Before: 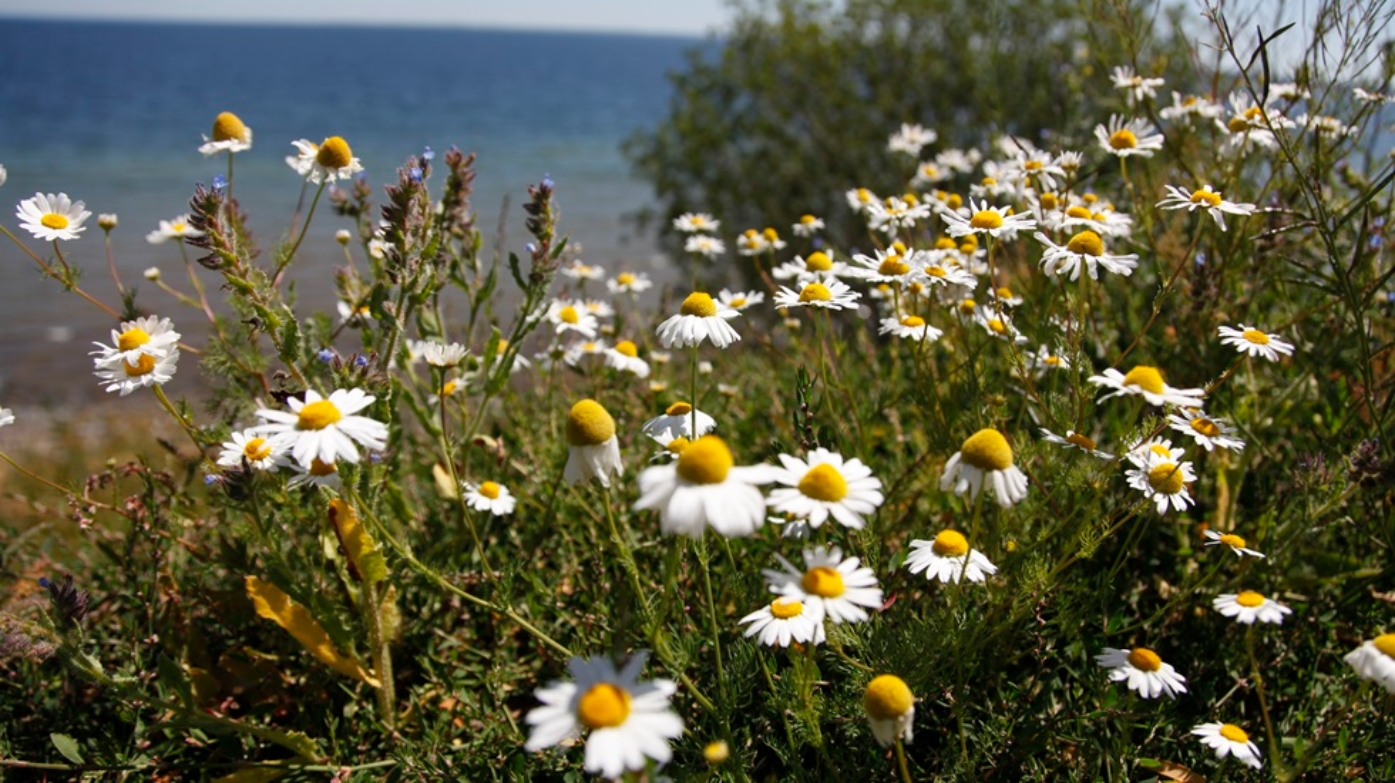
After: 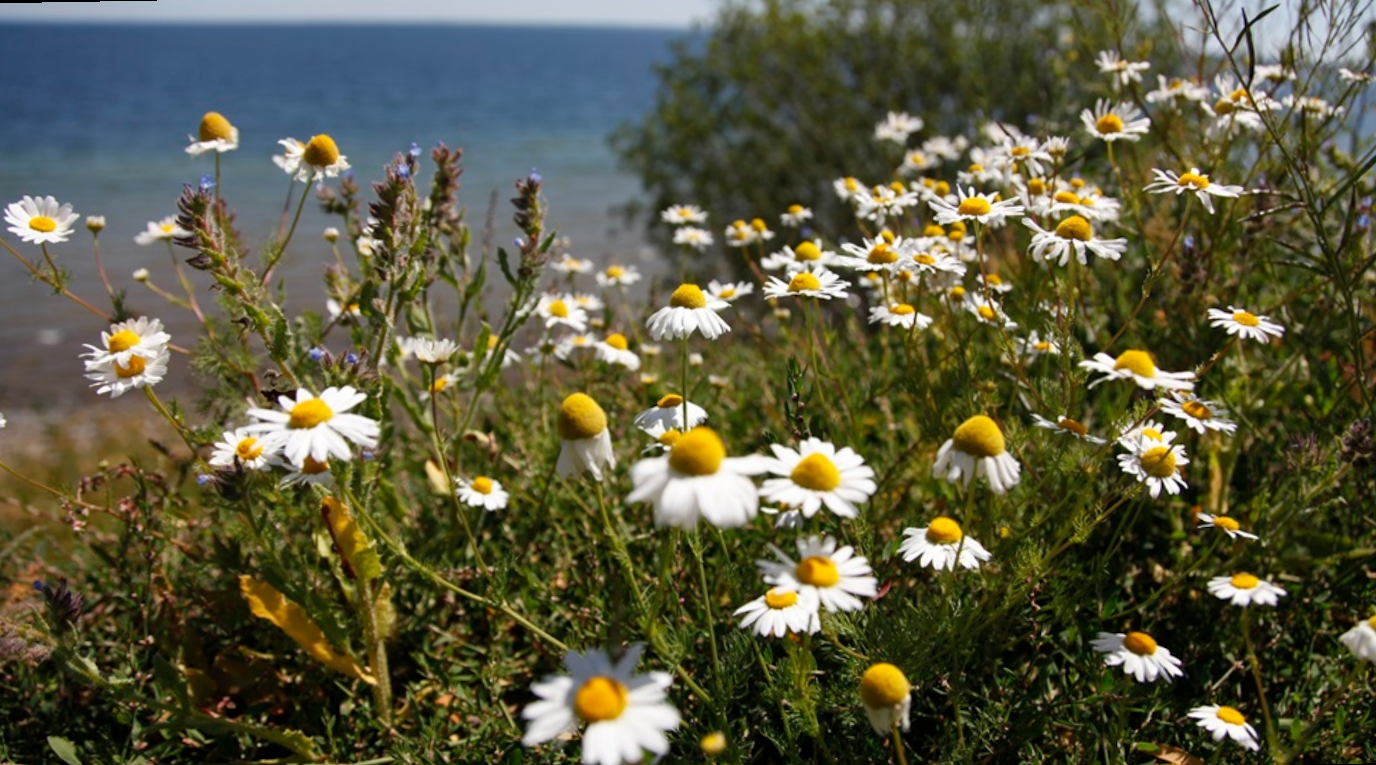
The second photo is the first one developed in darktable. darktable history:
rotate and perspective: rotation -1°, crop left 0.011, crop right 0.989, crop top 0.025, crop bottom 0.975
crop: bottom 0.071%
